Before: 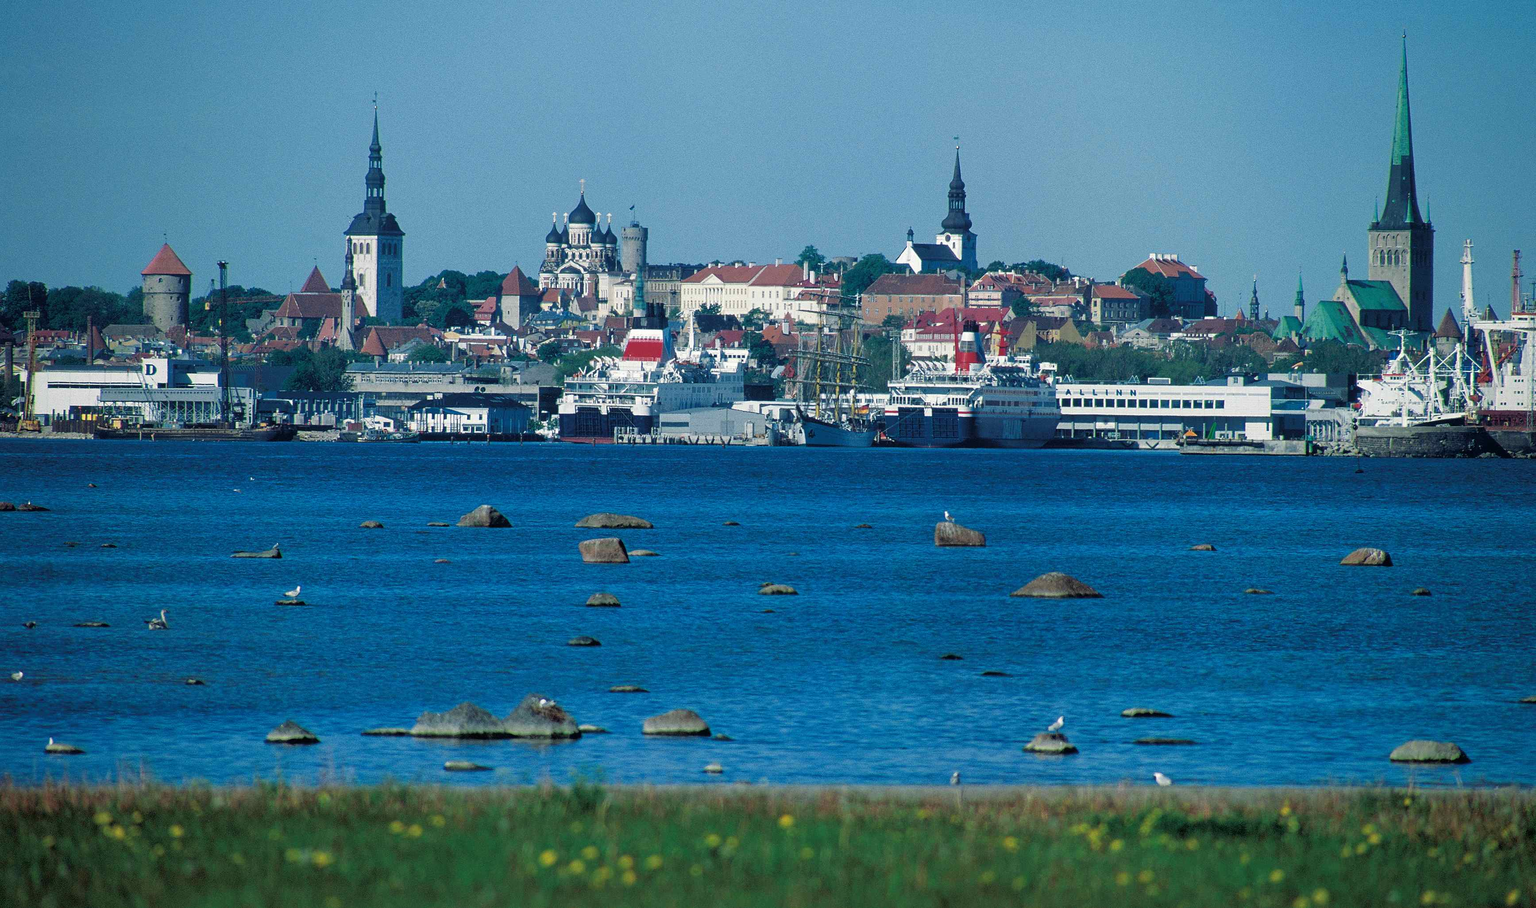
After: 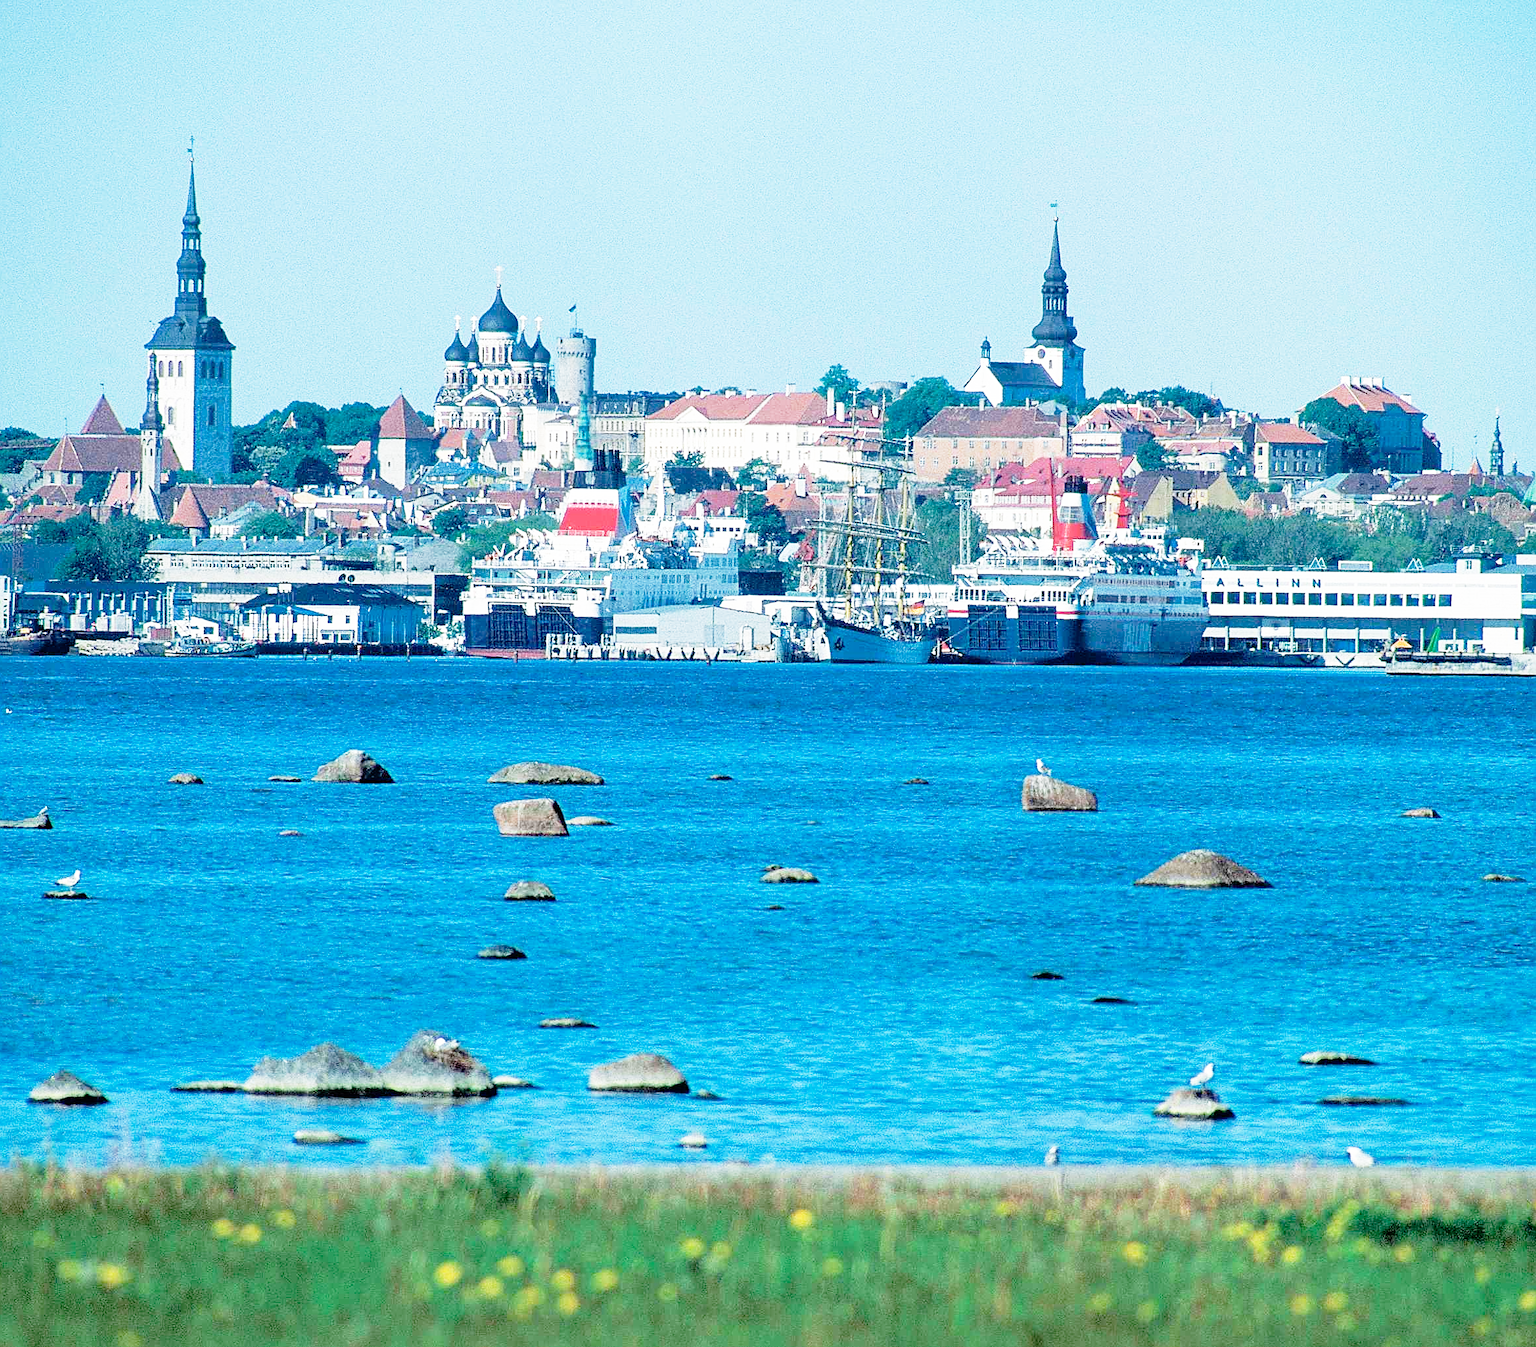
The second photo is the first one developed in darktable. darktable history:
crop and rotate: left 16.056%, right 16.571%
base curve: curves: ch0 [(0, 0) (0.012, 0.01) (0.073, 0.168) (0.31, 0.711) (0.645, 0.957) (1, 1)], preserve colors none
sharpen: on, module defaults
